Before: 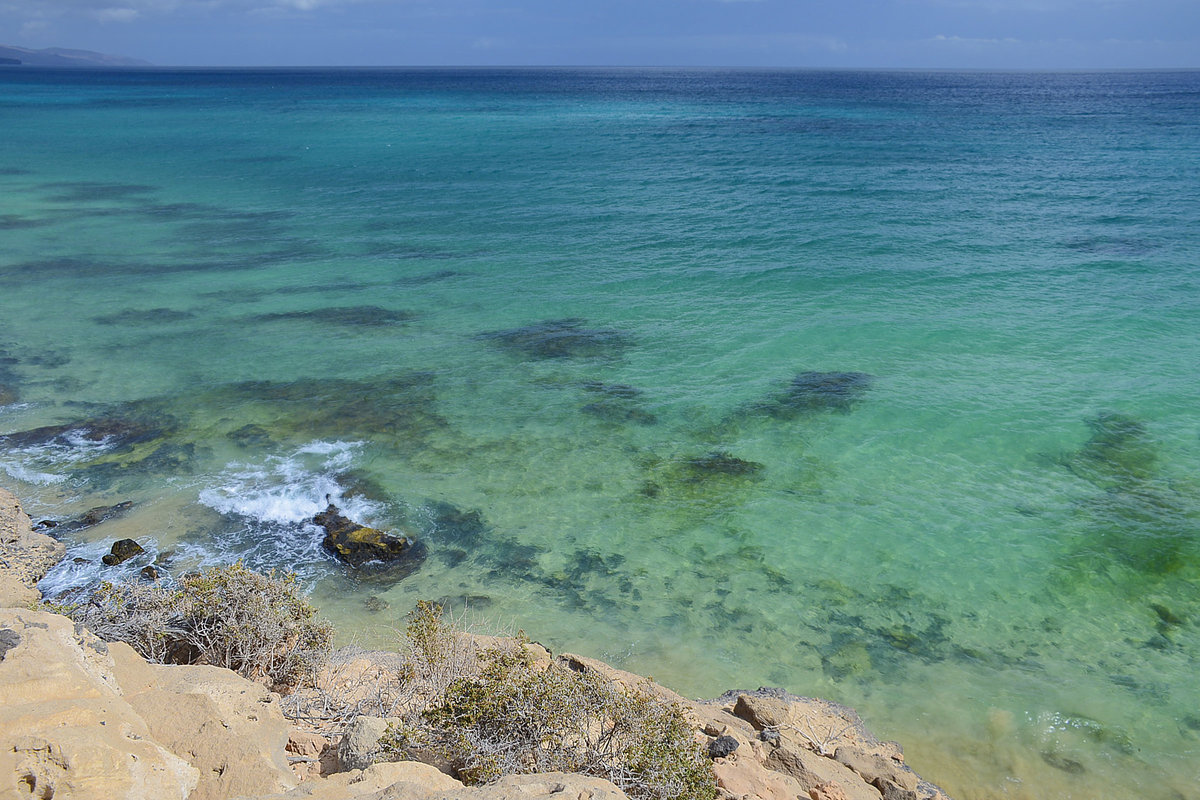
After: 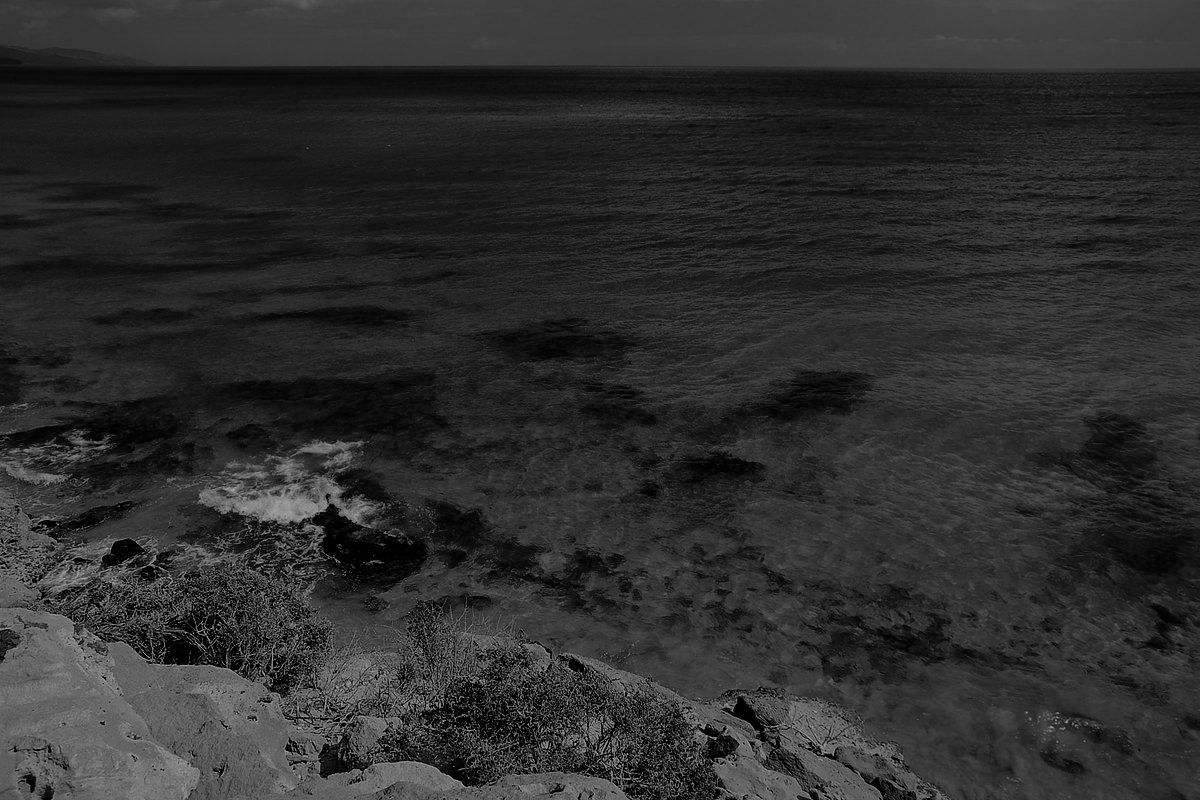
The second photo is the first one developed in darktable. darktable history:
filmic rgb: black relative exposure -5.04 EV, white relative exposure 3.96 EV, threshold 3.05 EV, hardness 2.88, contrast 1.299, highlights saturation mix -29.73%, preserve chrominance RGB euclidean norm, color science v5 (2021), contrast in shadows safe, contrast in highlights safe, enable highlight reconstruction true
haze removal: compatibility mode true, adaptive false
contrast brightness saturation: contrast 0.02, brightness -0.993, saturation -0.996
